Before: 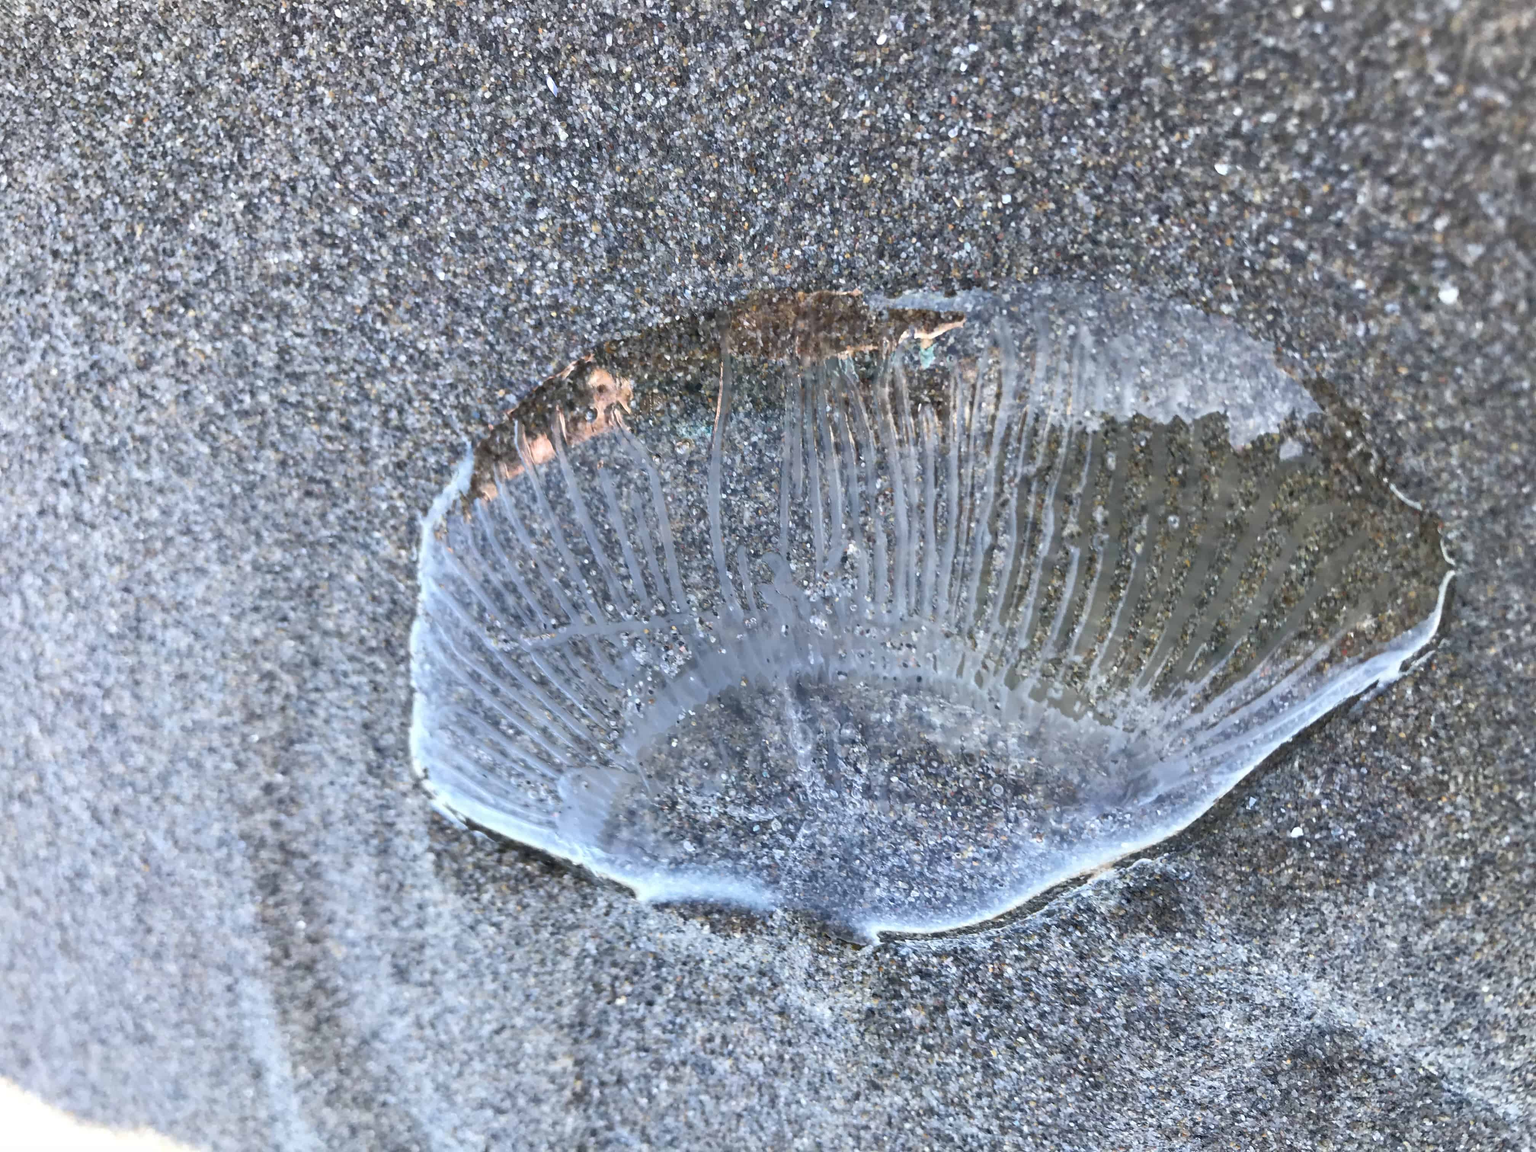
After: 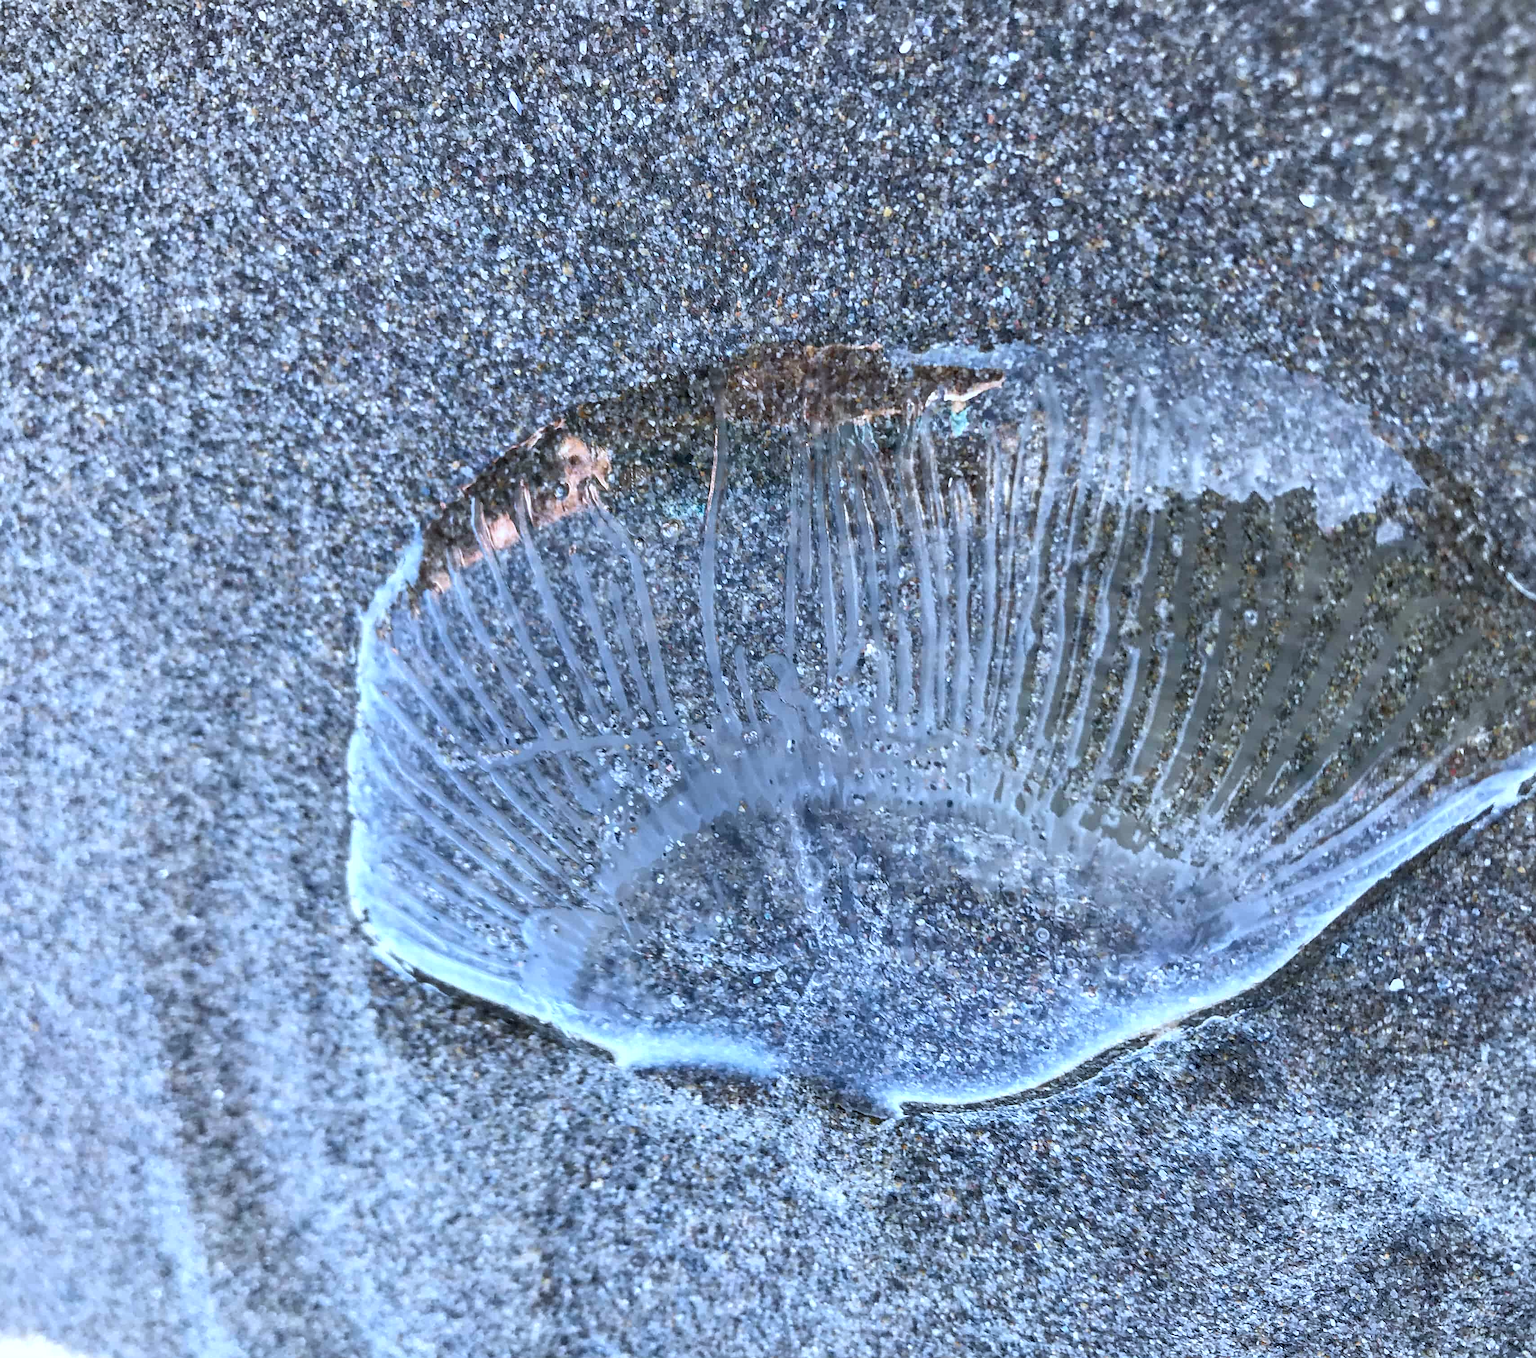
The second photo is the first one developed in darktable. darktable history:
white balance: red 0.931, blue 1.11
sharpen: on, module defaults
local contrast: highlights 25%, detail 130%
crop: left 7.598%, right 7.873%
